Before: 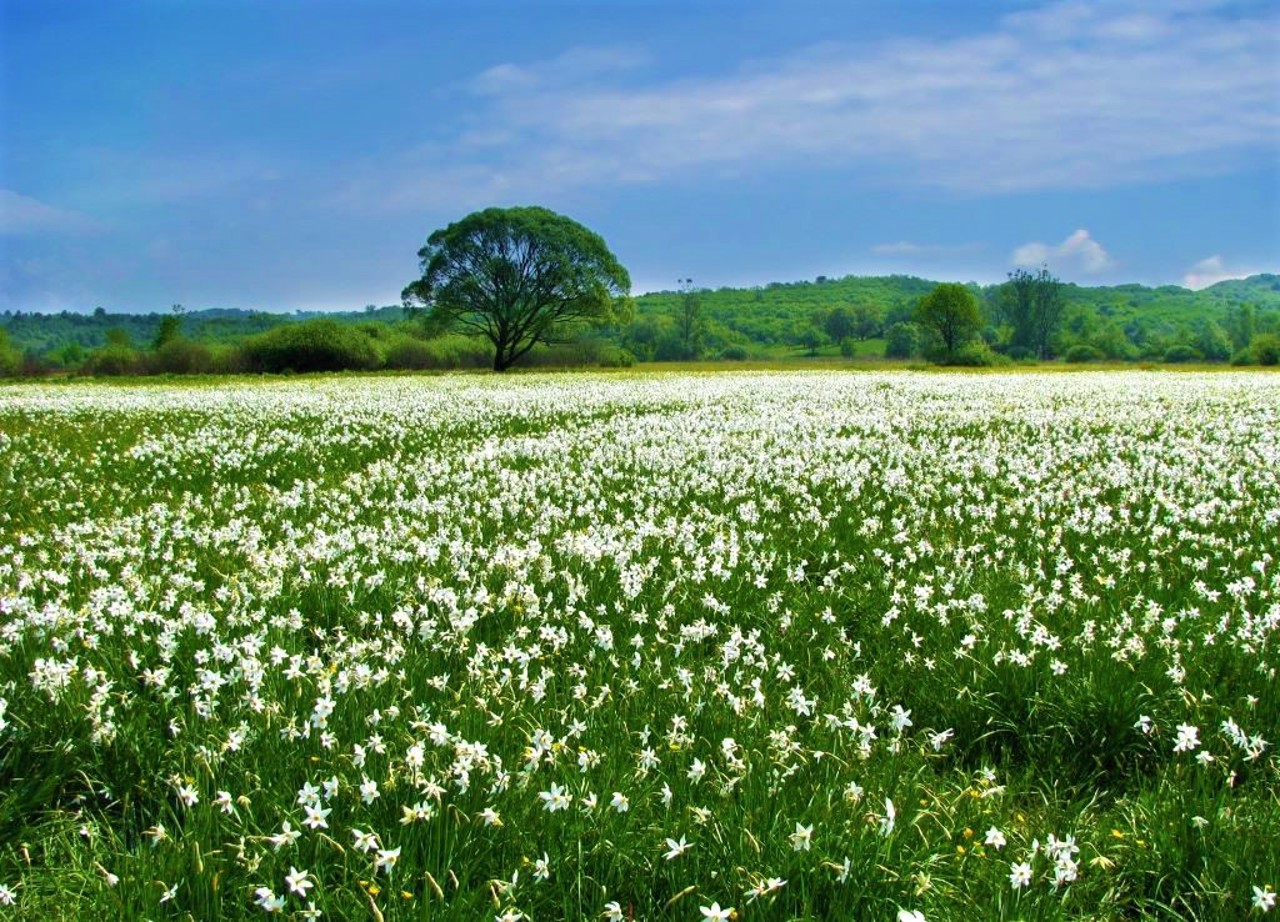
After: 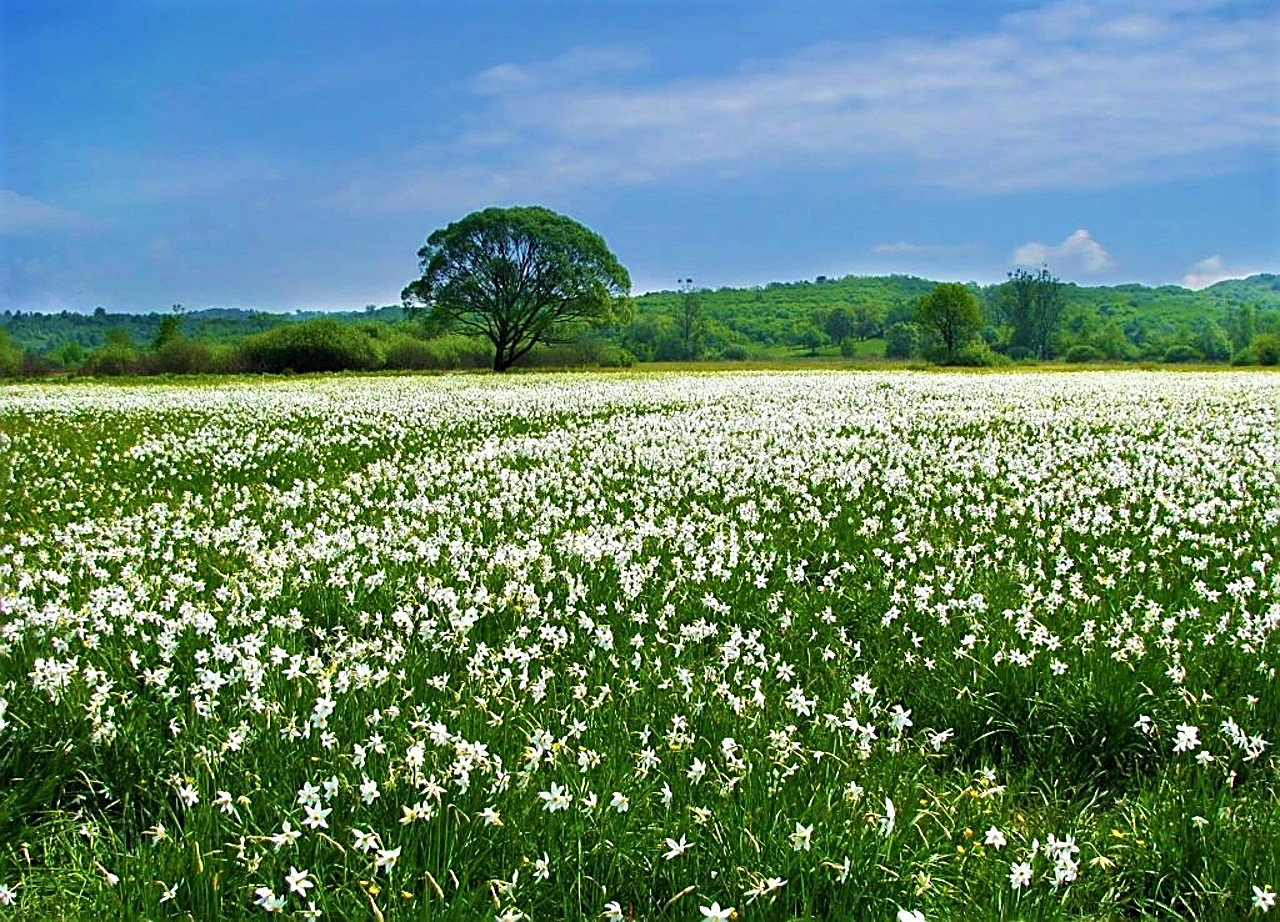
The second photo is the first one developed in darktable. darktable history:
sharpen: amount 1.005
